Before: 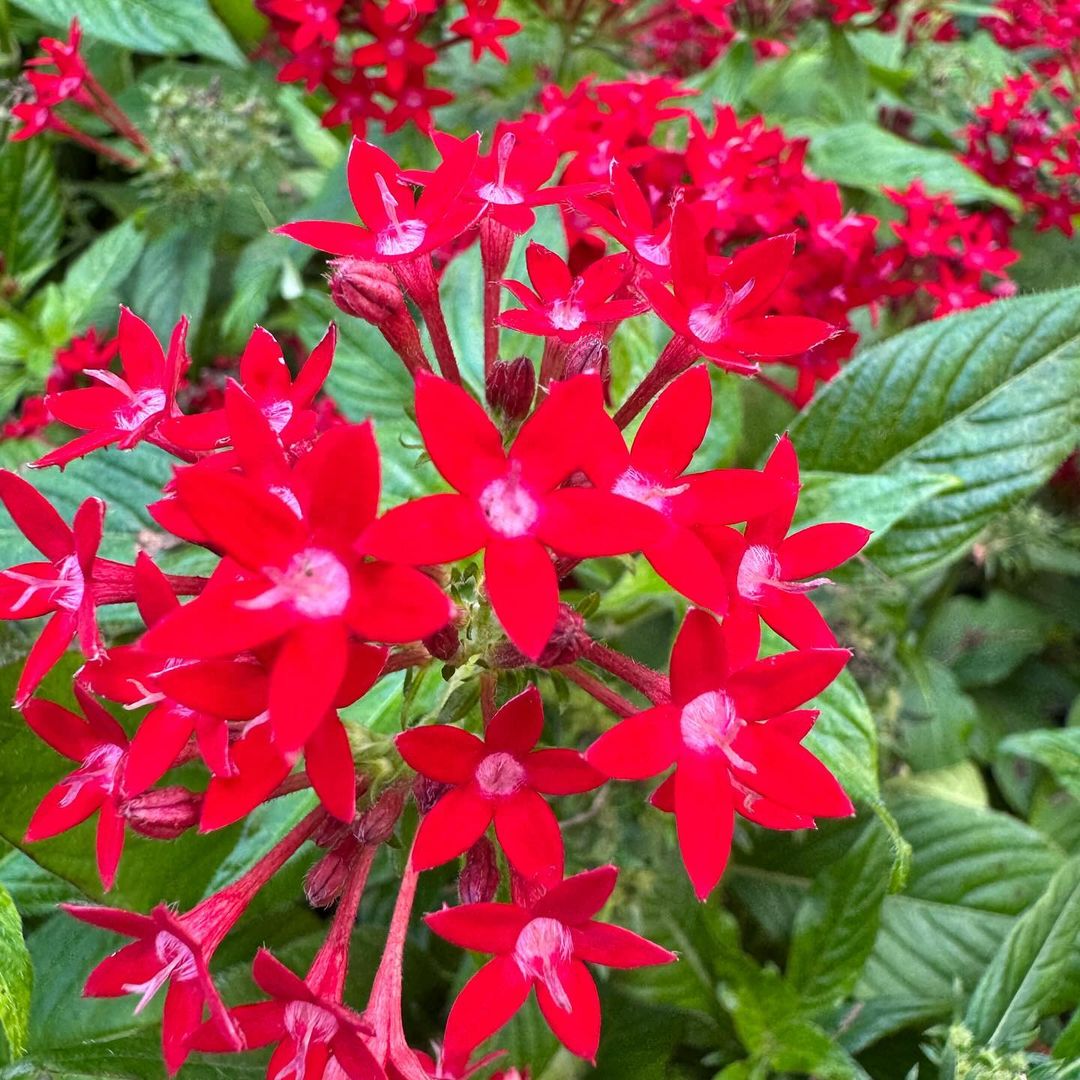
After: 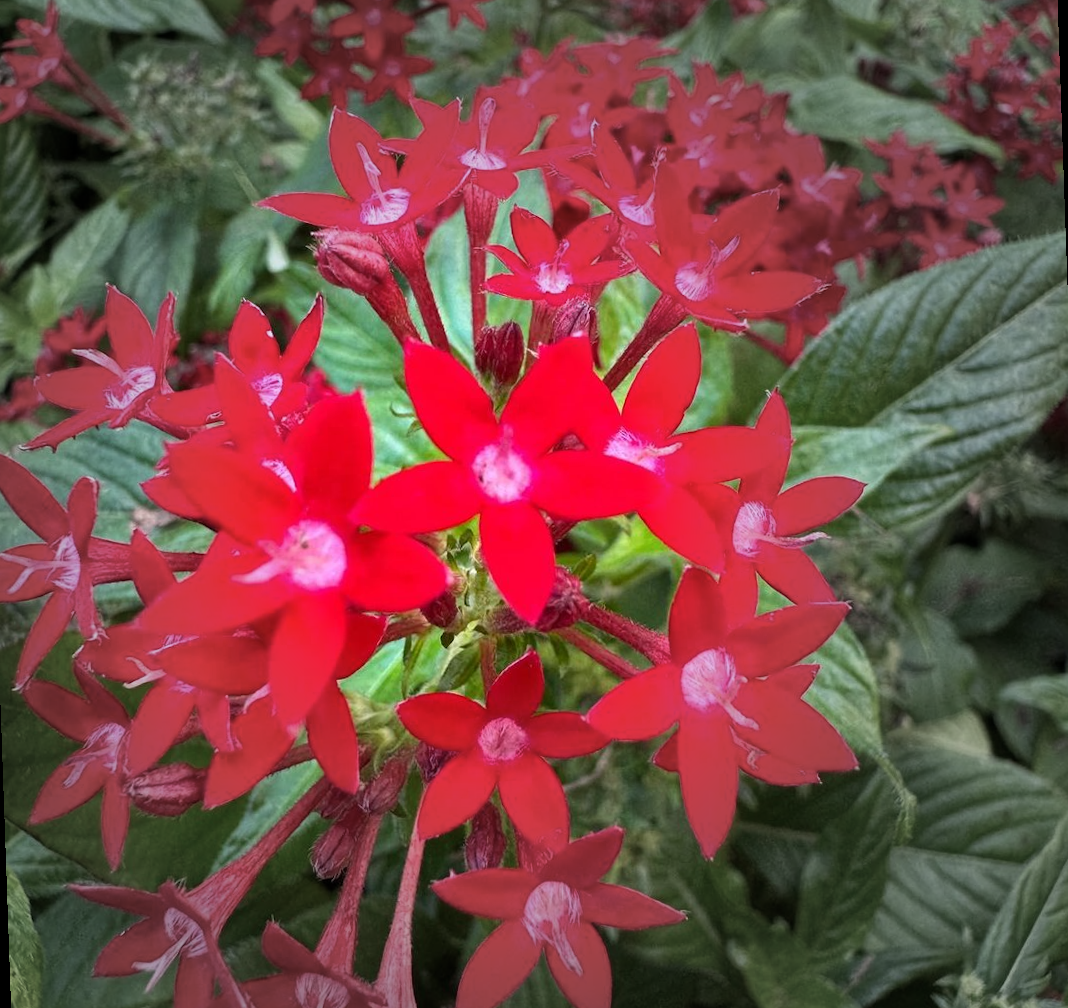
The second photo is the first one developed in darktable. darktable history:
vignetting: fall-off start 33.76%, fall-off radius 64.94%, brightness -0.575, center (-0.12, -0.002), width/height ratio 0.959
rotate and perspective: rotation -2°, crop left 0.022, crop right 0.978, crop top 0.049, crop bottom 0.951
